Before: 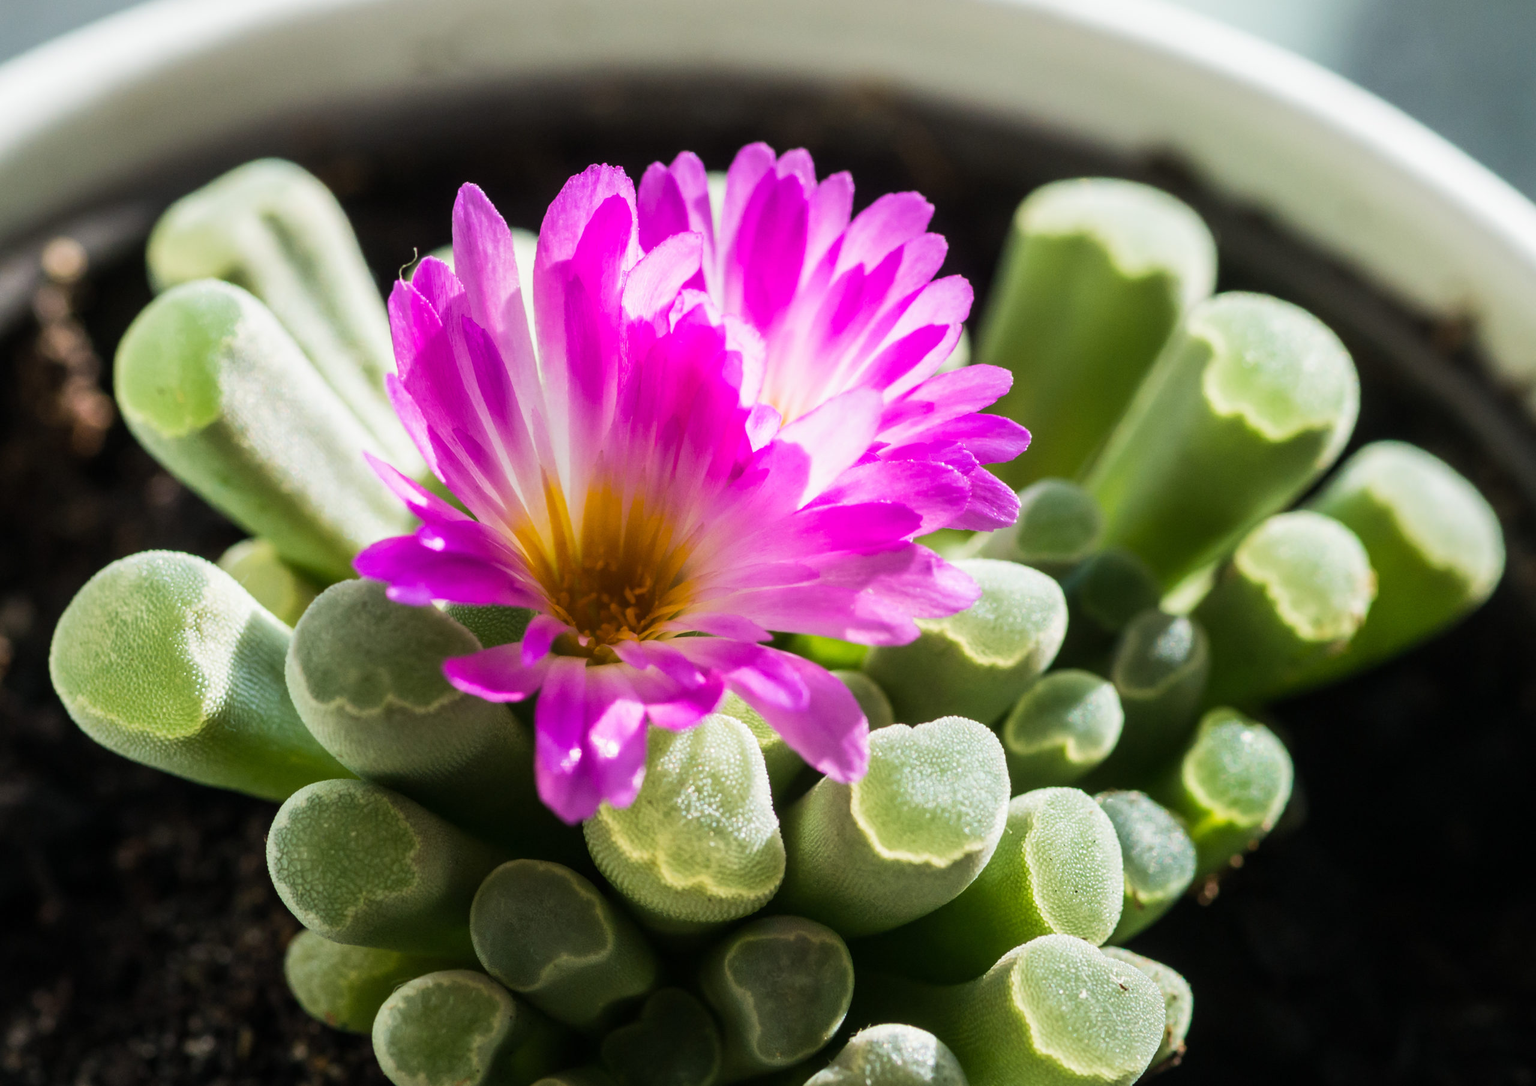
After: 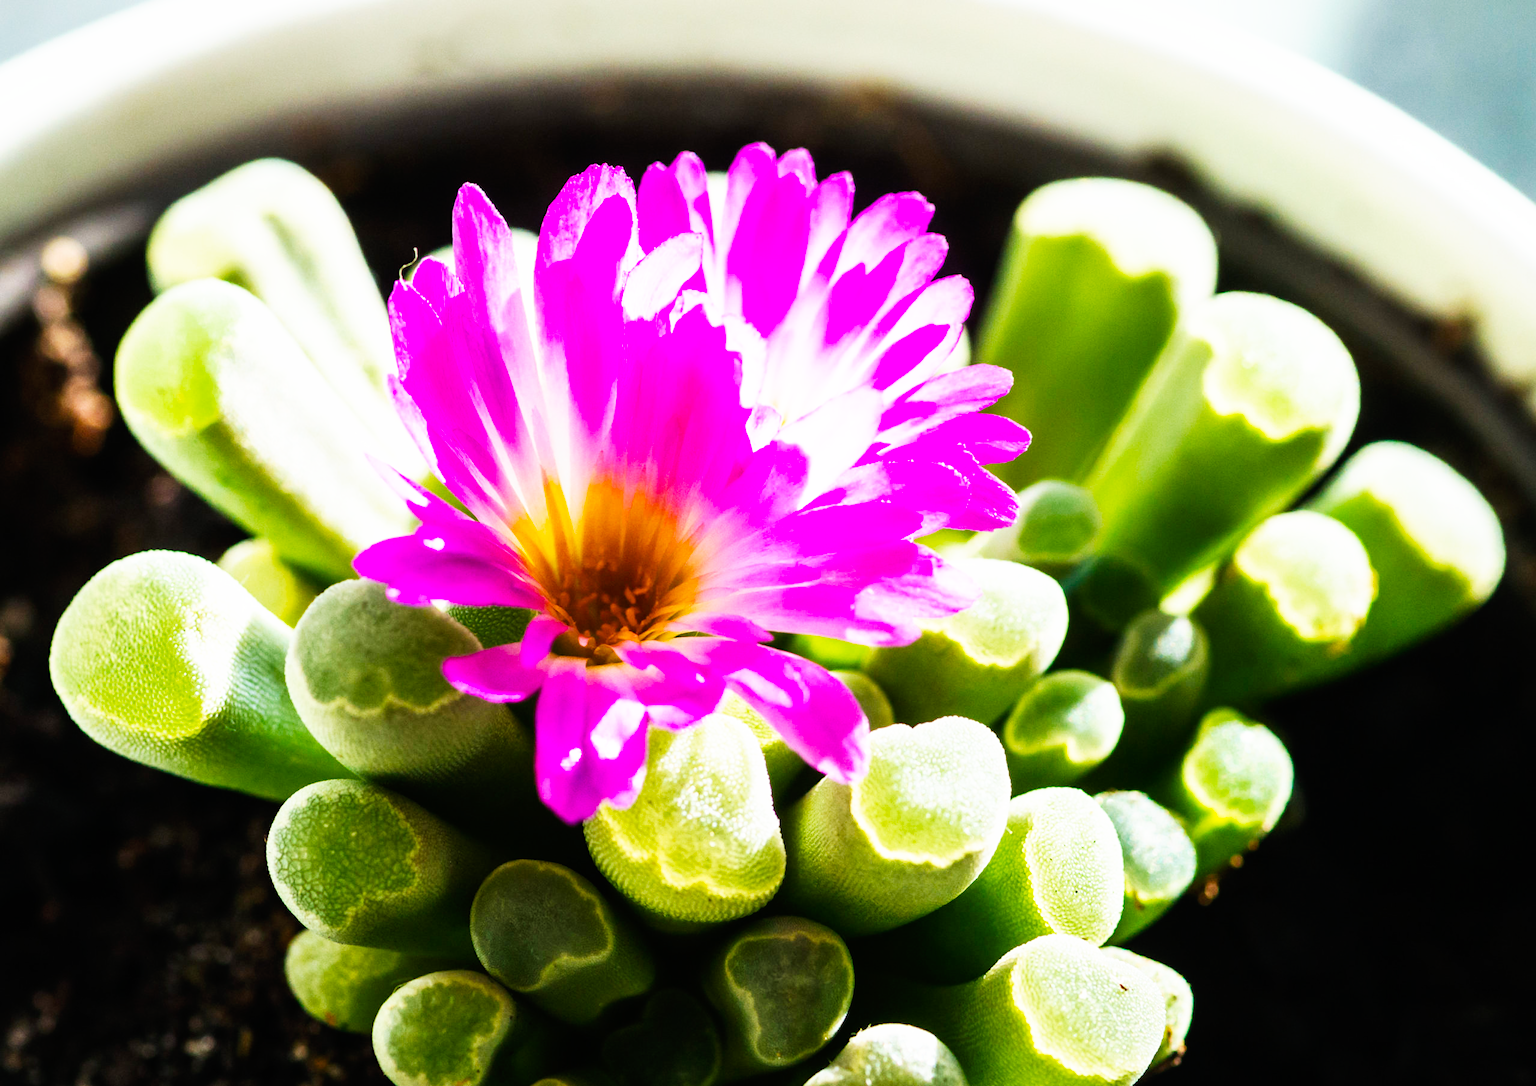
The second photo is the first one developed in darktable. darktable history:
base curve: curves: ch0 [(0, 0) (0.007, 0.004) (0.027, 0.03) (0.046, 0.07) (0.207, 0.54) (0.442, 0.872) (0.673, 0.972) (1, 1)], preserve colors none
color balance rgb: perceptual saturation grading › global saturation 10.581%, global vibrance 16.192%, saturation formula JzAzBz (2021)
